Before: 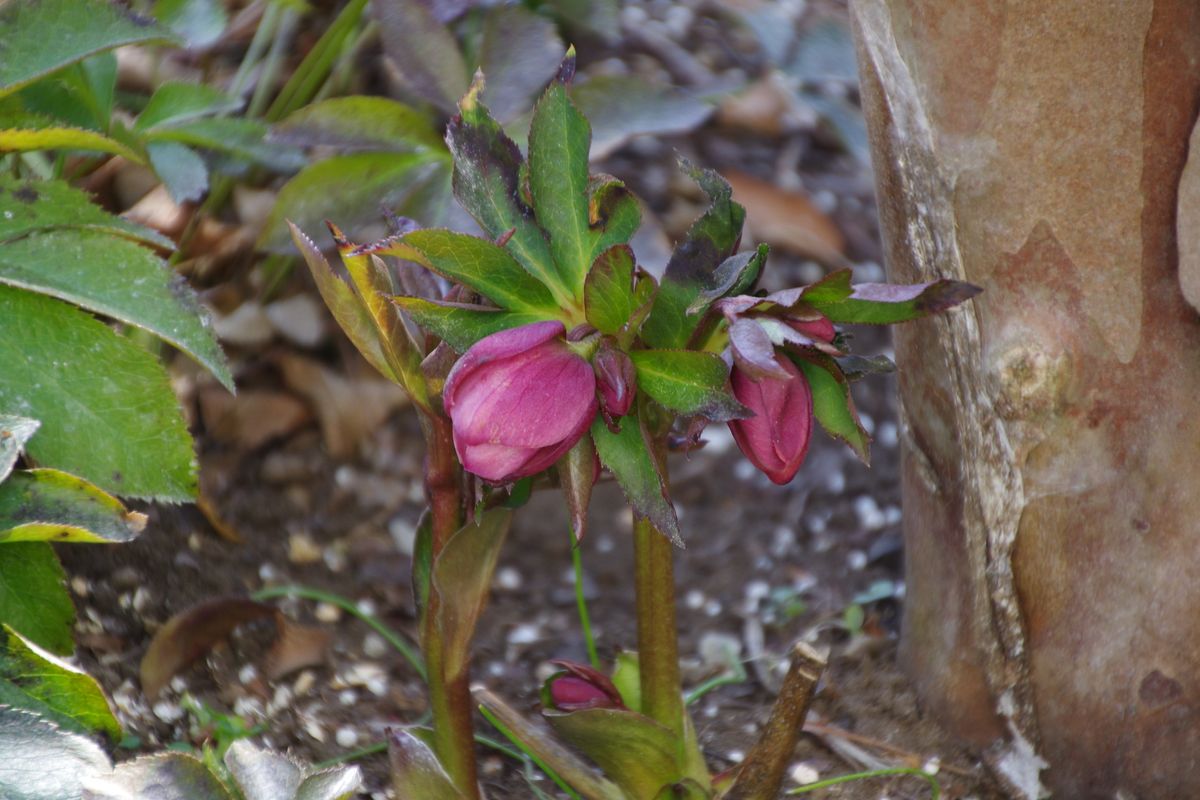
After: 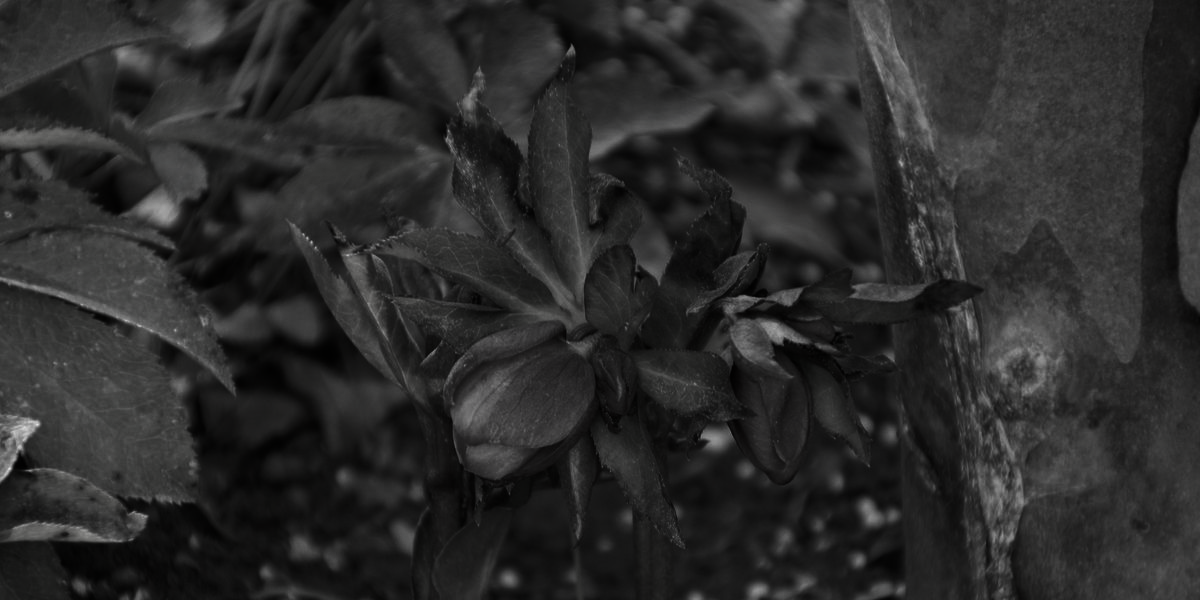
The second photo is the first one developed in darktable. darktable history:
contrast brightness saturation: contrast -0.033, brightness -0.582, saturation -0.988
crop: bottom 24.987%
